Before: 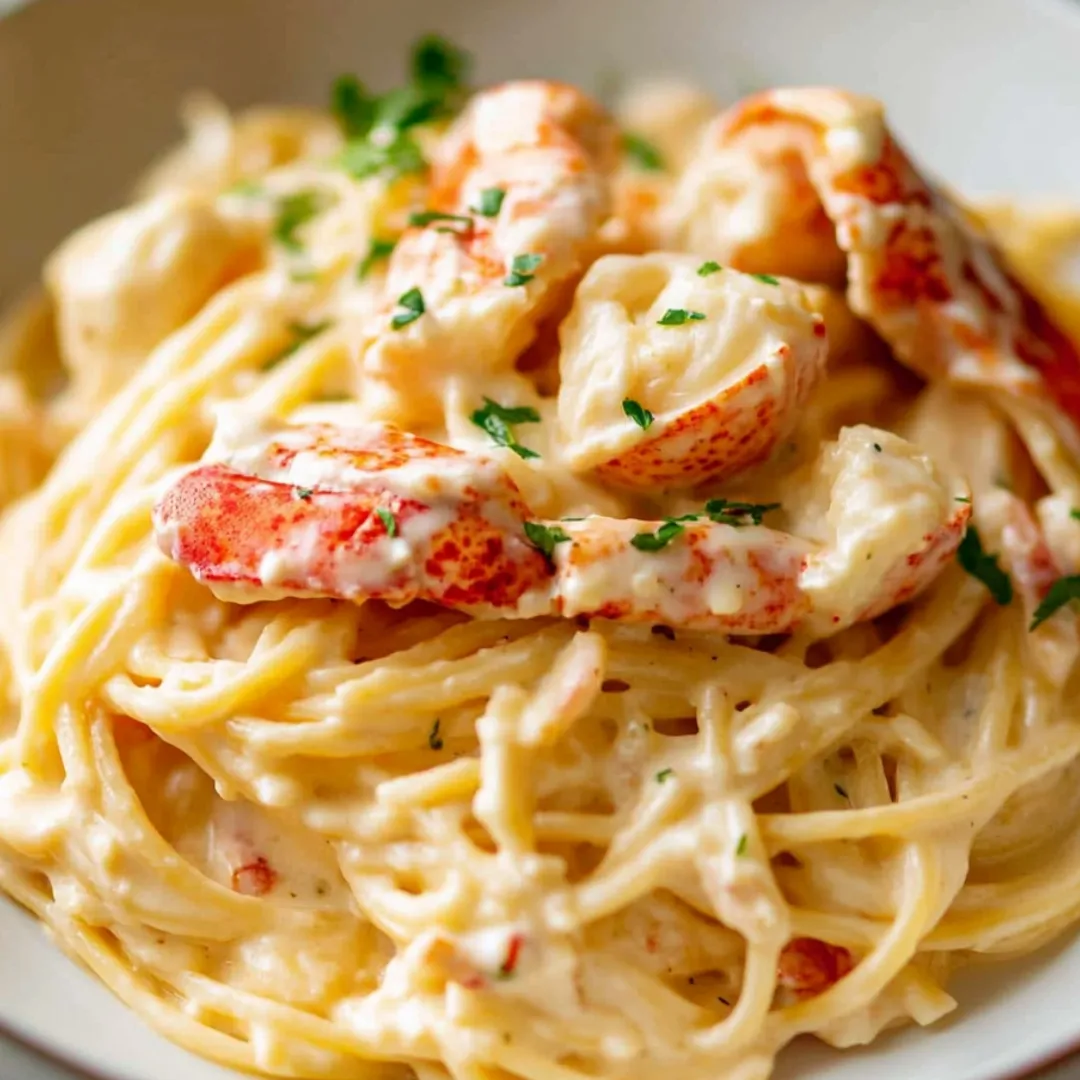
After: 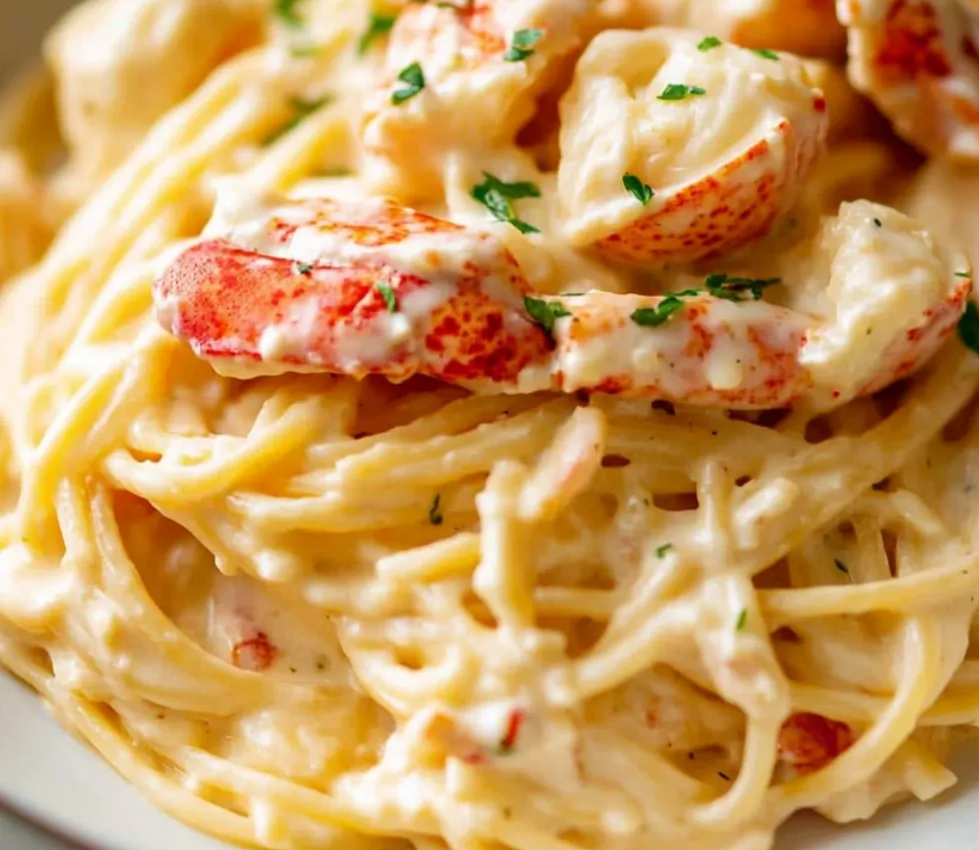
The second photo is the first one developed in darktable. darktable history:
crop: top 20.88%, right 9.315%, bottom 0.33%
